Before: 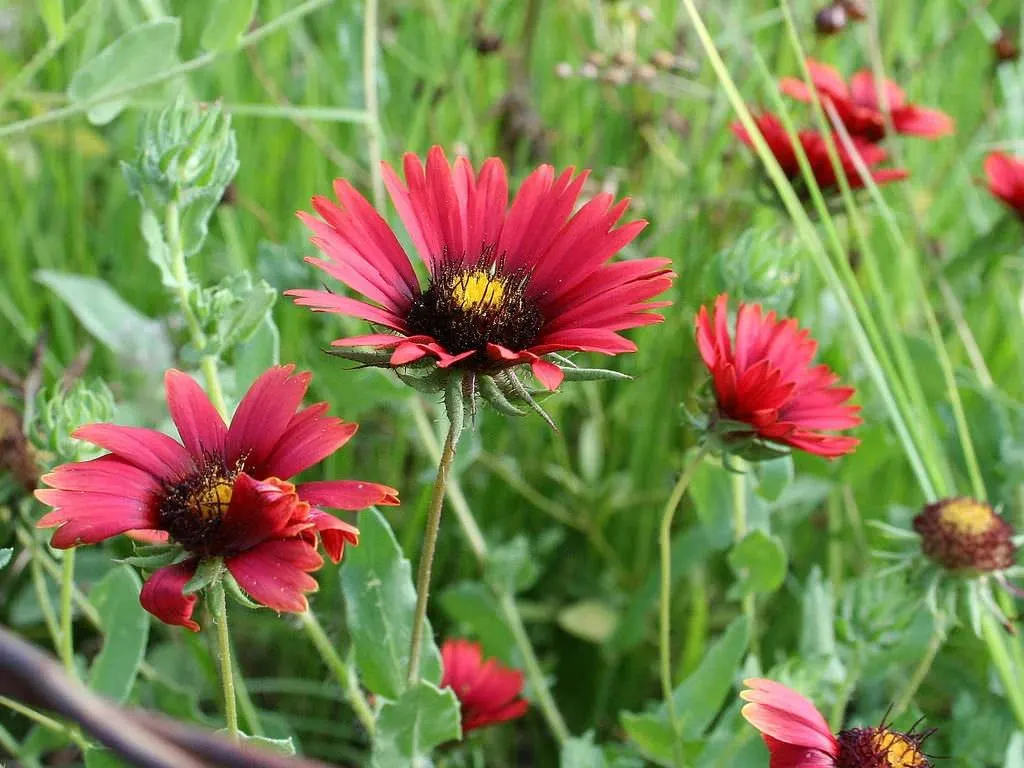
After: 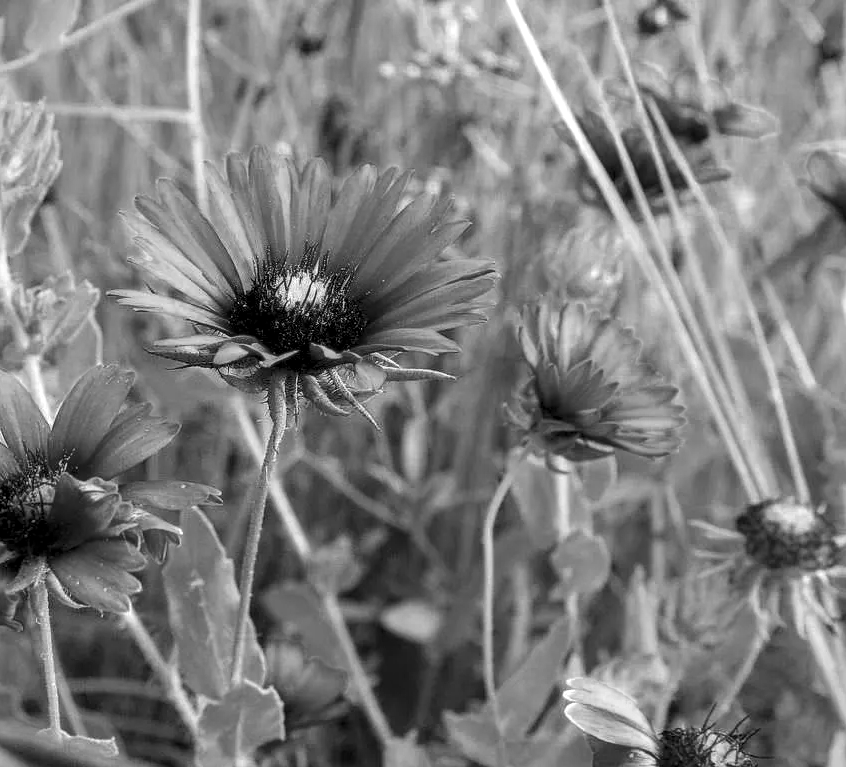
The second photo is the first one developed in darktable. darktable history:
crop: left 17.341%, bottom 0.047%
local contrast: detail 130%
color zones: curves: ch0 [(0.002, 0.593) (0.143, 0.417) (0.285, 0.541) (0.455, 0.289) (0.608, 0.327) (0.727, 0.283) (0.869, 0.571) (1, 0.603)]; ch1 [(0, 0) (0.143, 0) (0.286, 0) (0.429, 0) (0.571, 0) (0.714, 0) (0.857, 0)]
